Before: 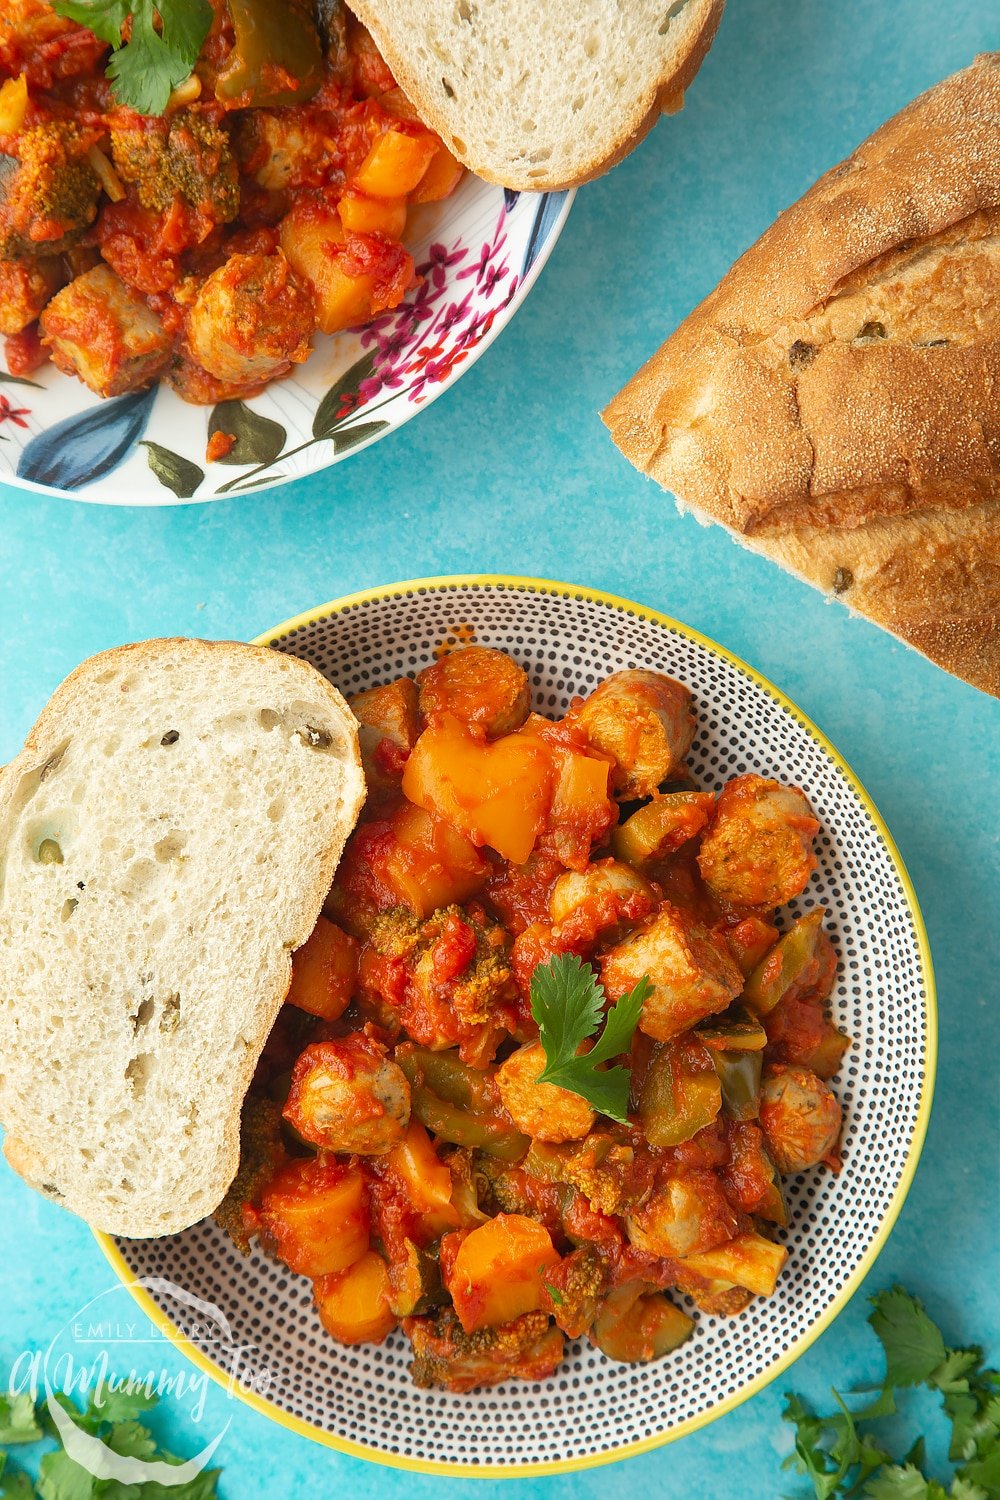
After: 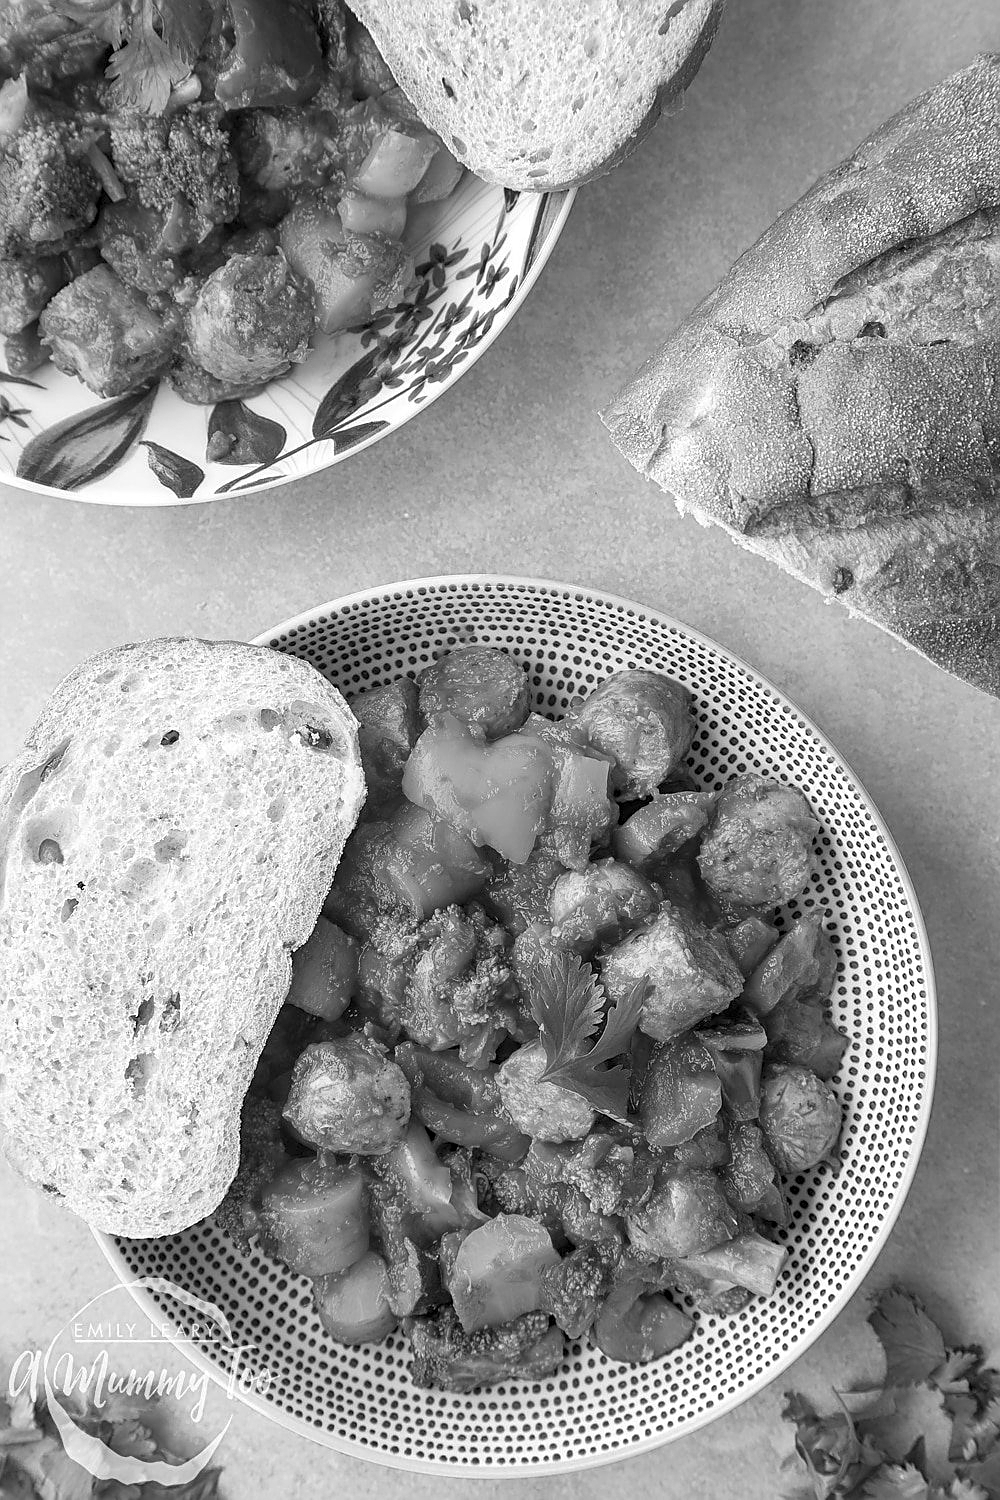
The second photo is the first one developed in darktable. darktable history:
monochrome: on, module defaults
local contrast: detail 130%
sharpen: on, module defaults
